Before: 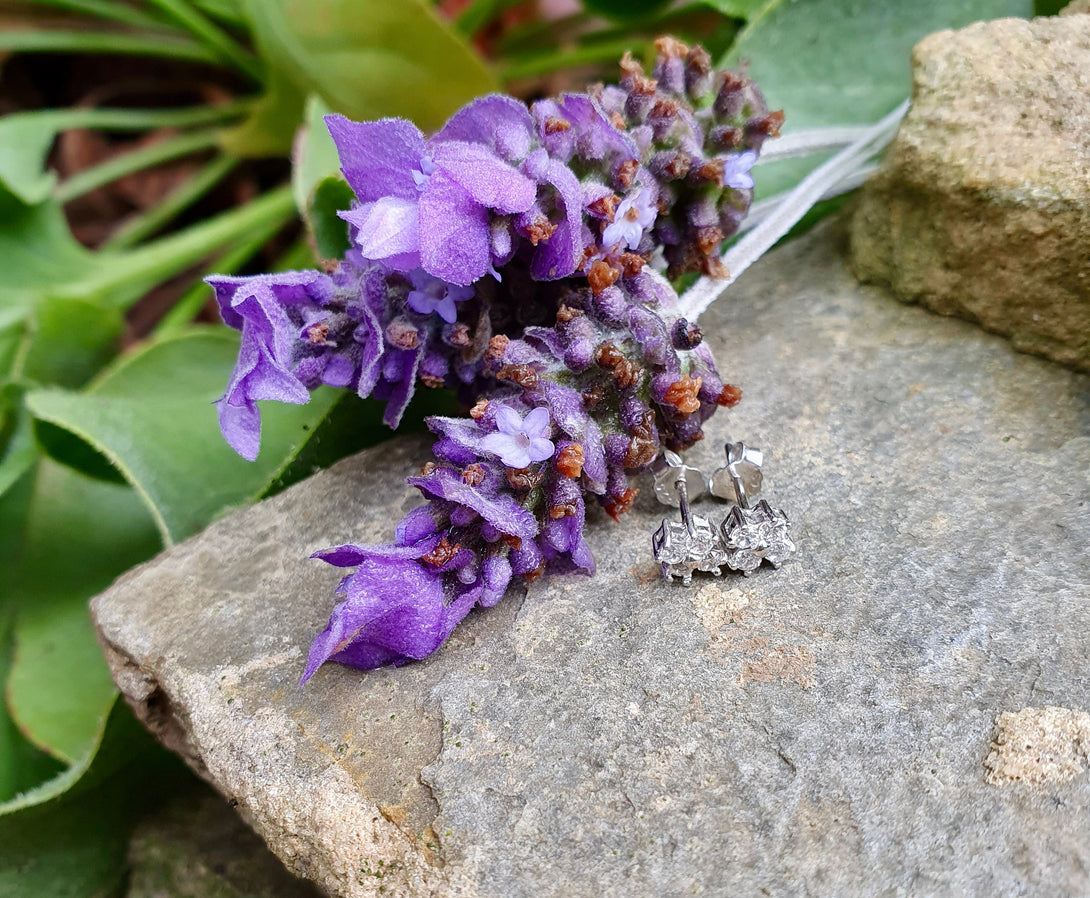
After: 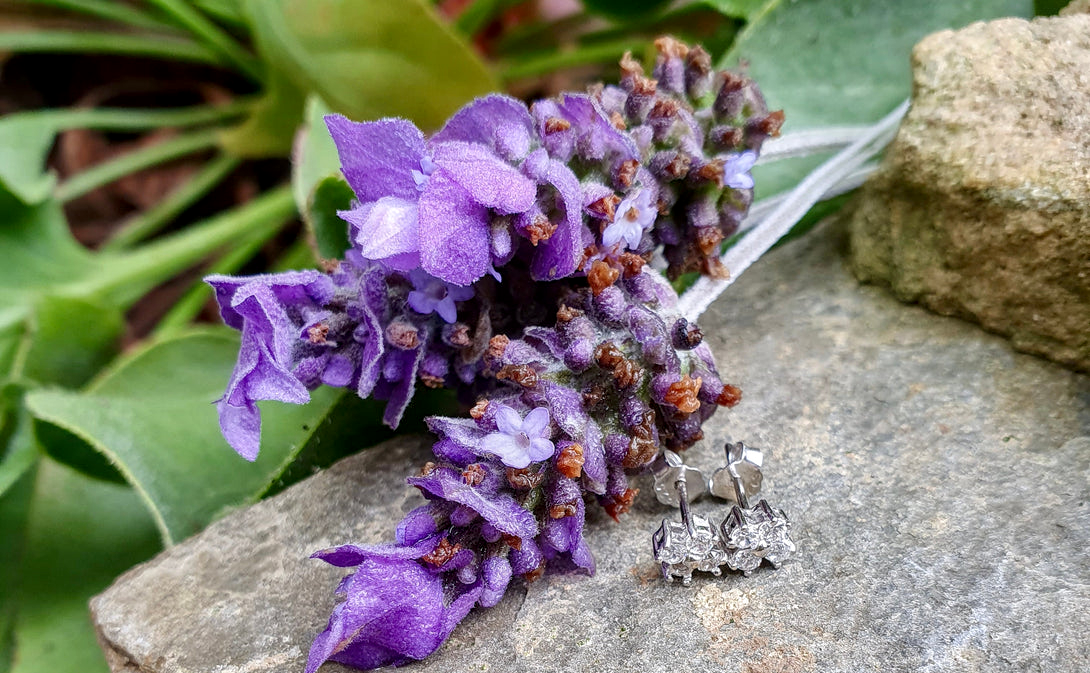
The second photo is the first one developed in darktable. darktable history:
local contrast: on, module defaults
vignetting: fall-off start 116.22%, fall-off radius 59.22%
crop: bottom 24.98%
